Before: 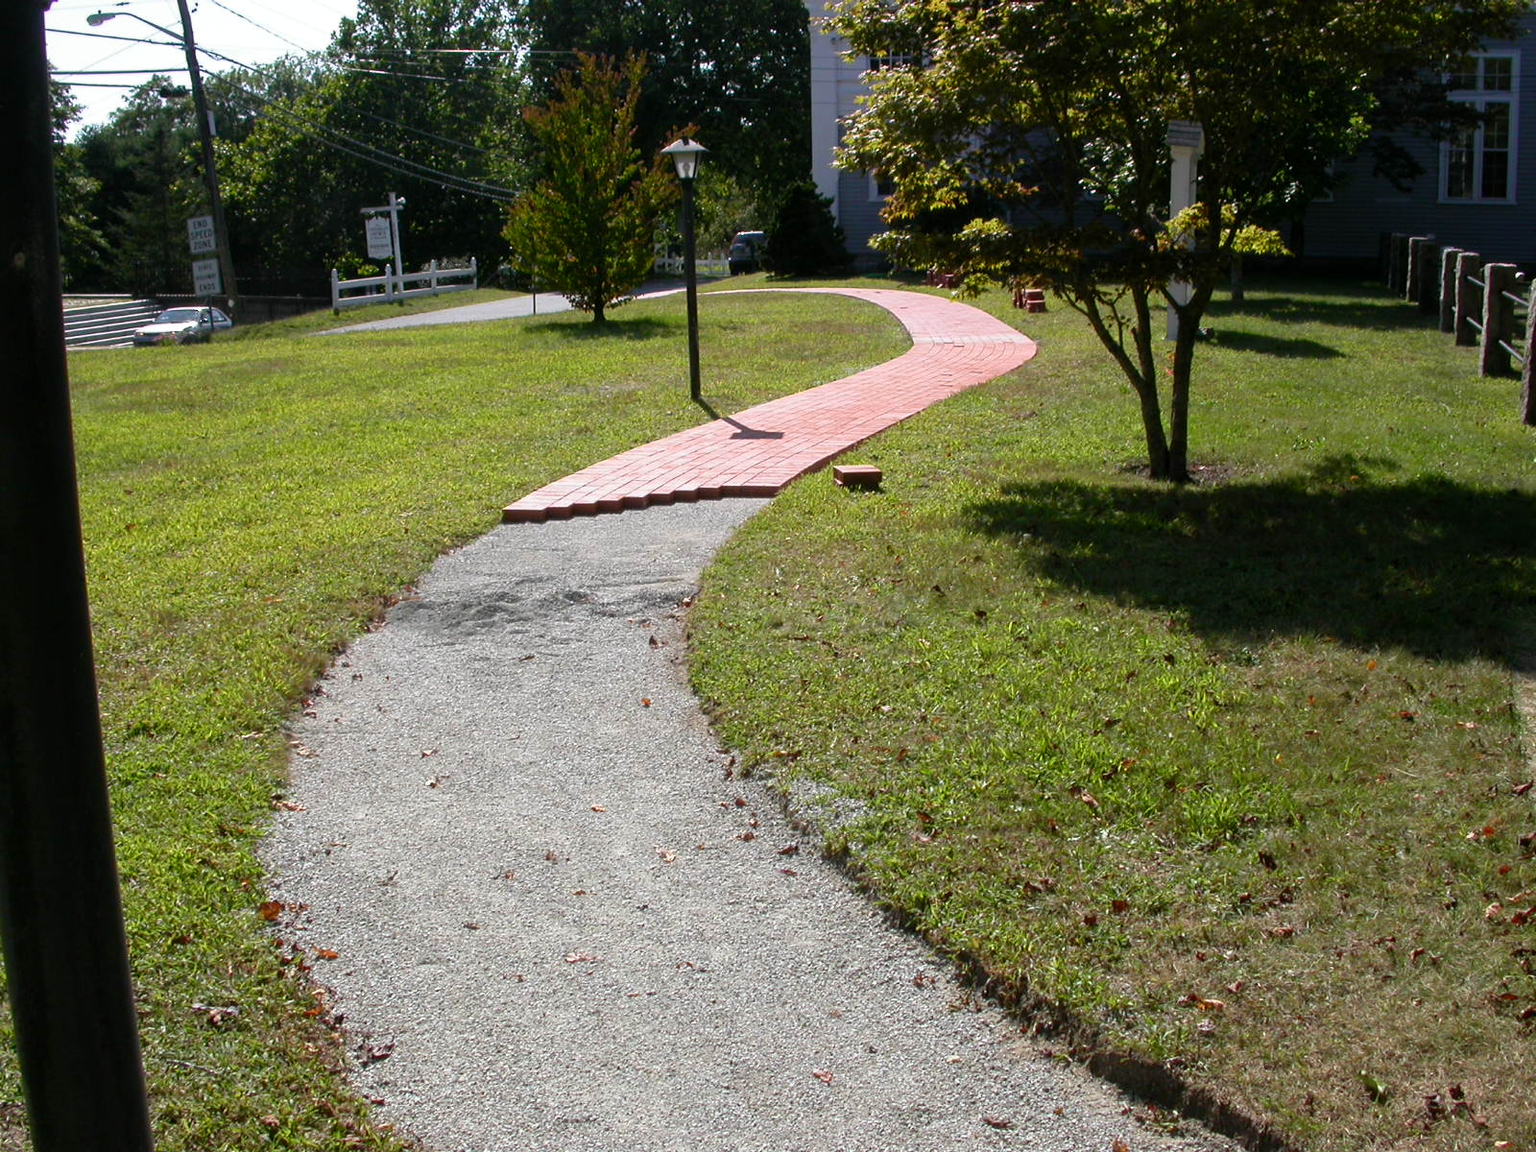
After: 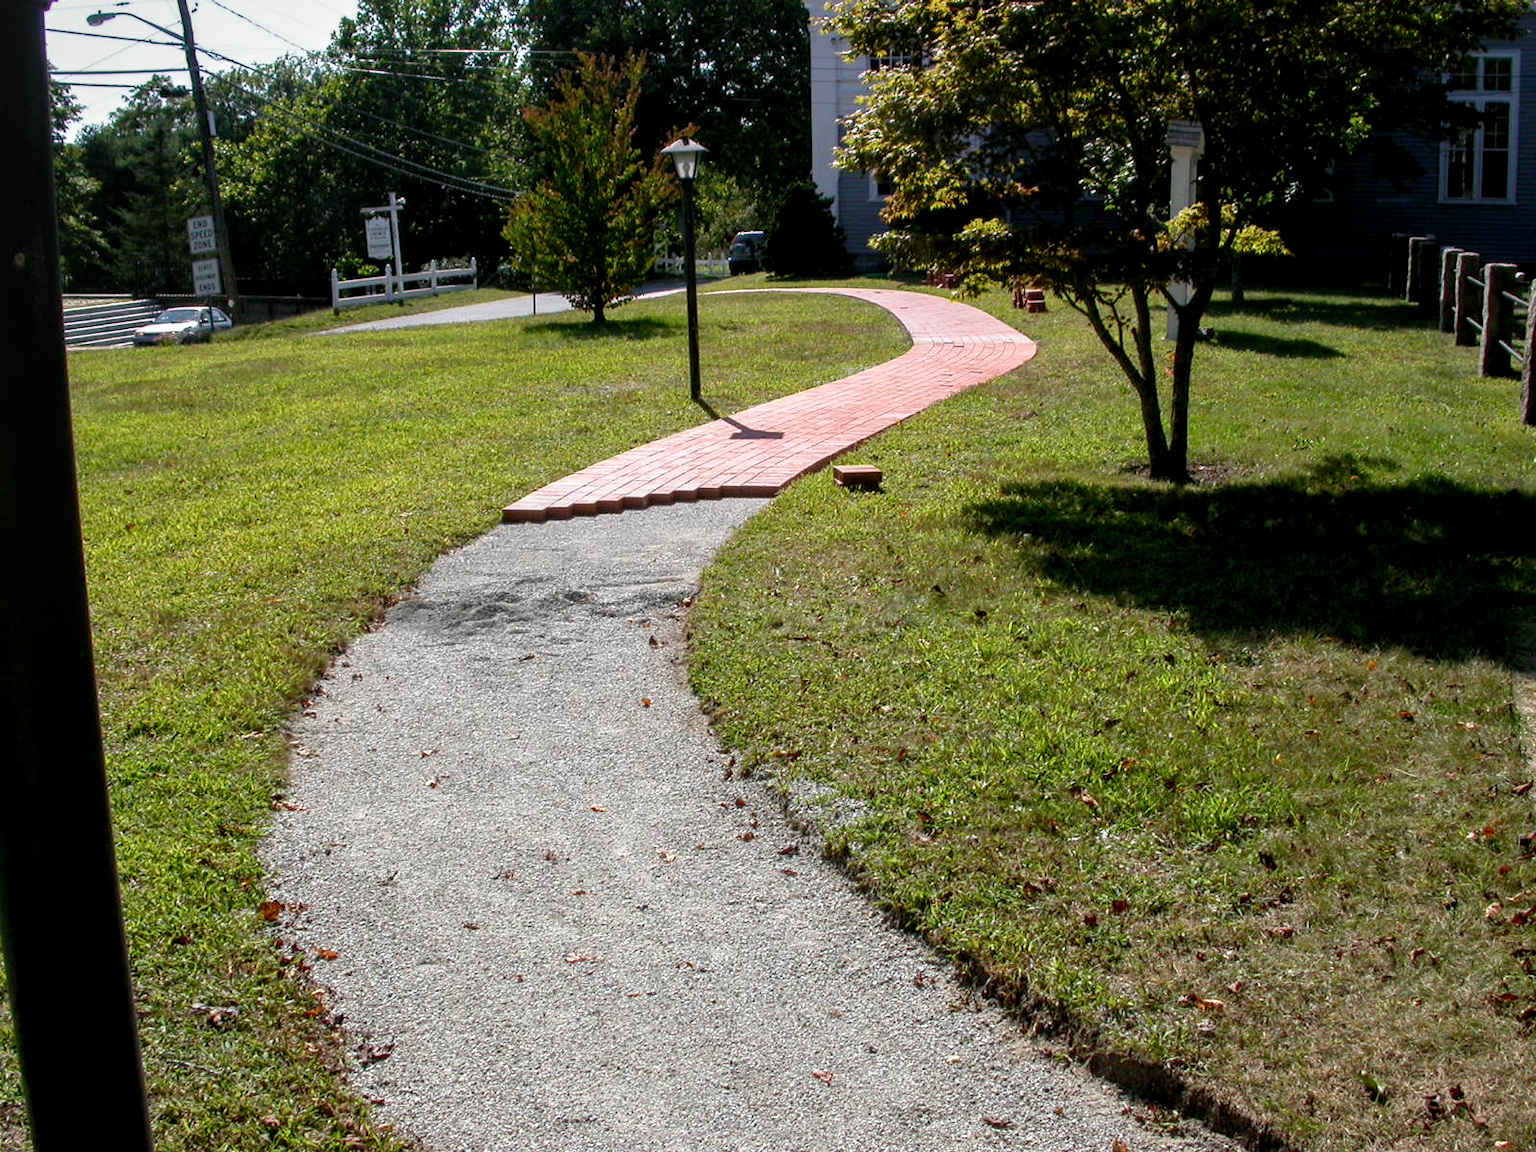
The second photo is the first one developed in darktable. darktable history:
white balance: emerald 1
local contrast: detail 130%
